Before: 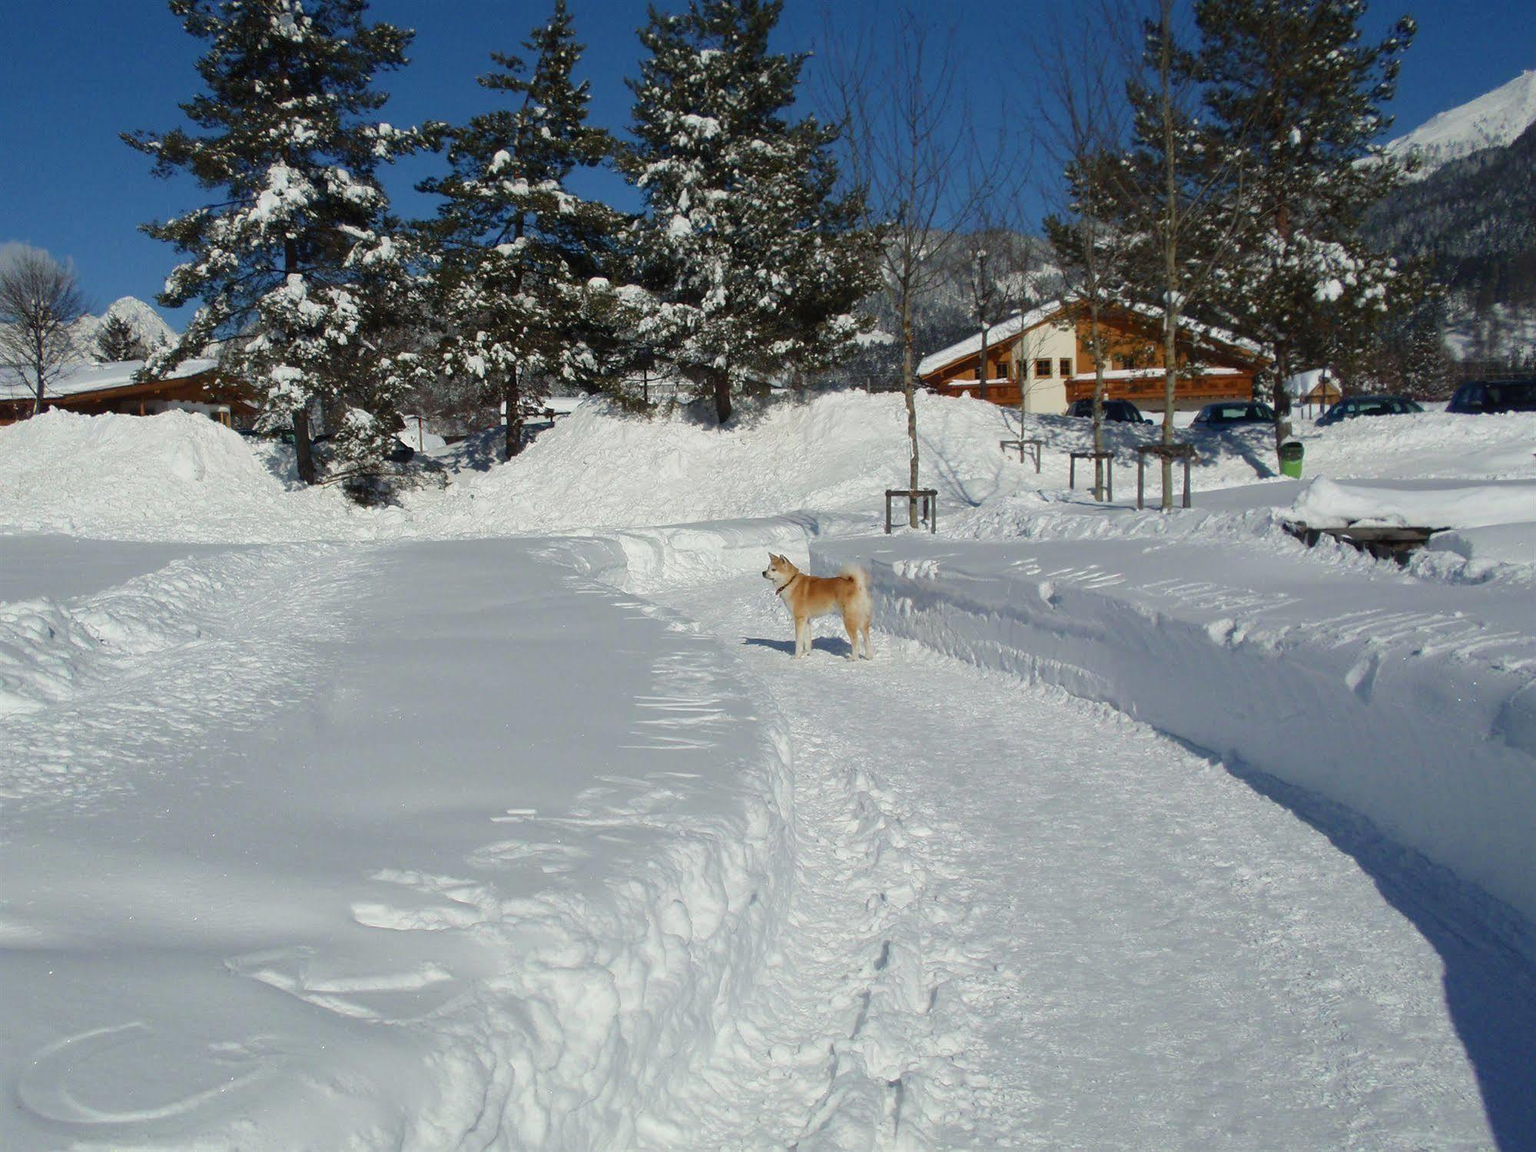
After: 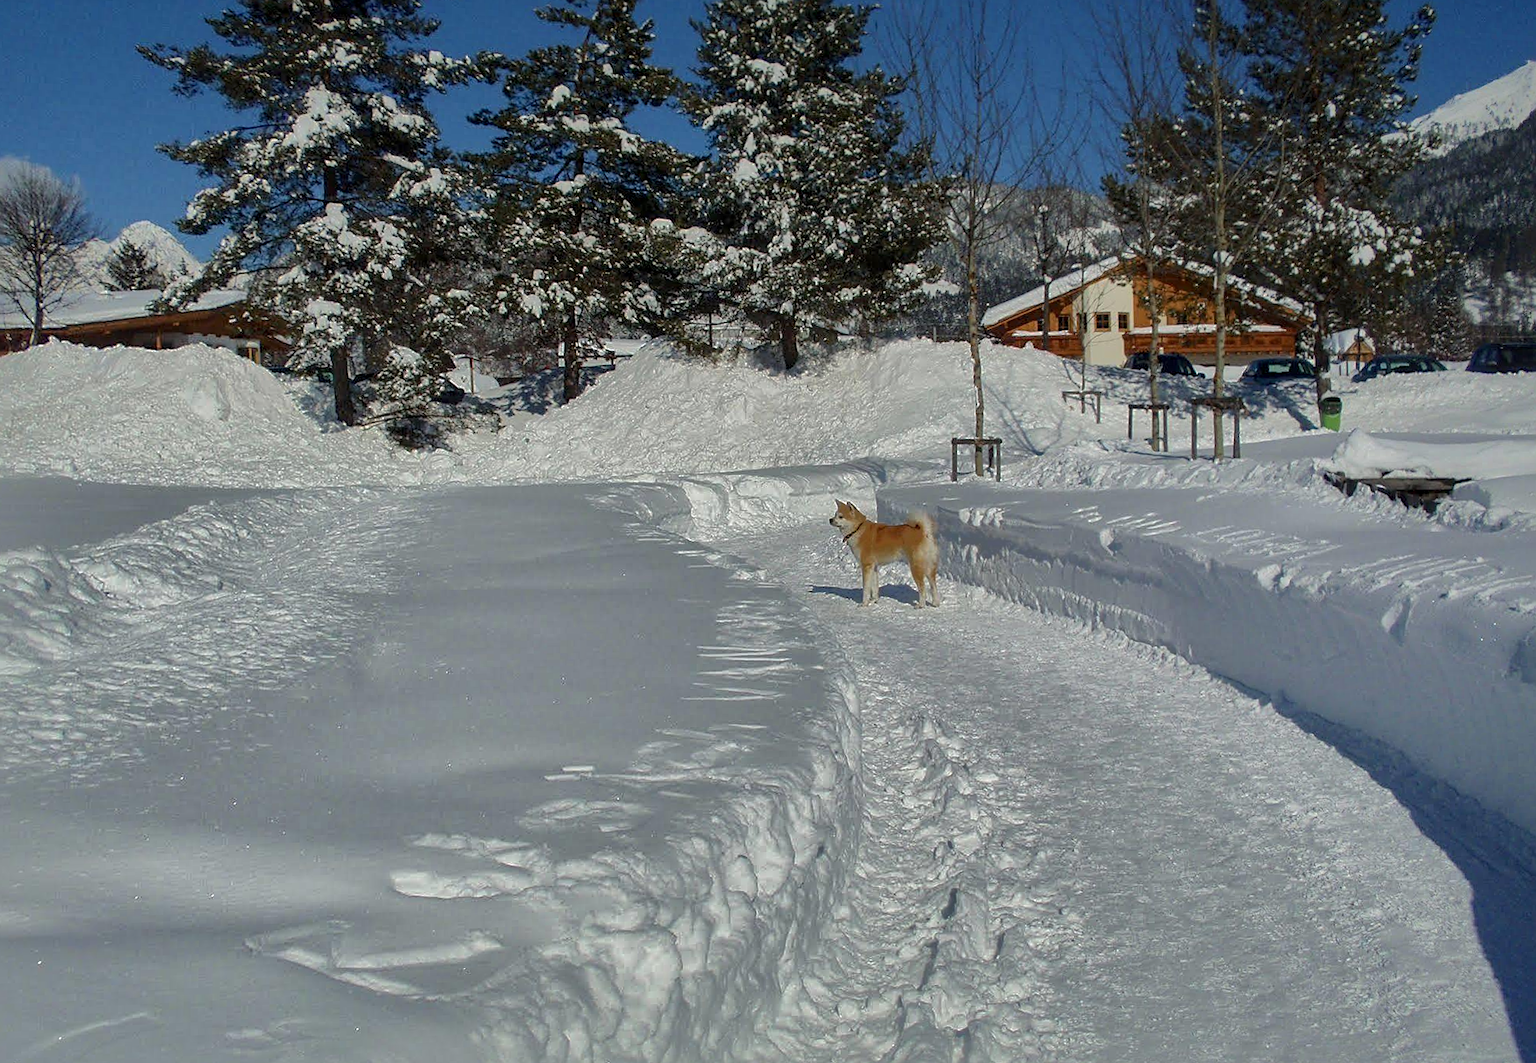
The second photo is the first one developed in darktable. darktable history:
shadows and highlights: shadows -19.91, highlights -73.15
local contrast: on, module defaults
sharpen: on, module defaults
rotate and perspective: rotation -0.013°, lens shift (vertical) -0.027, lens shift (horizontal) 0.178, crop left 0.016, crop right 0.989, crop top 0.082, crop bottom 0.918
